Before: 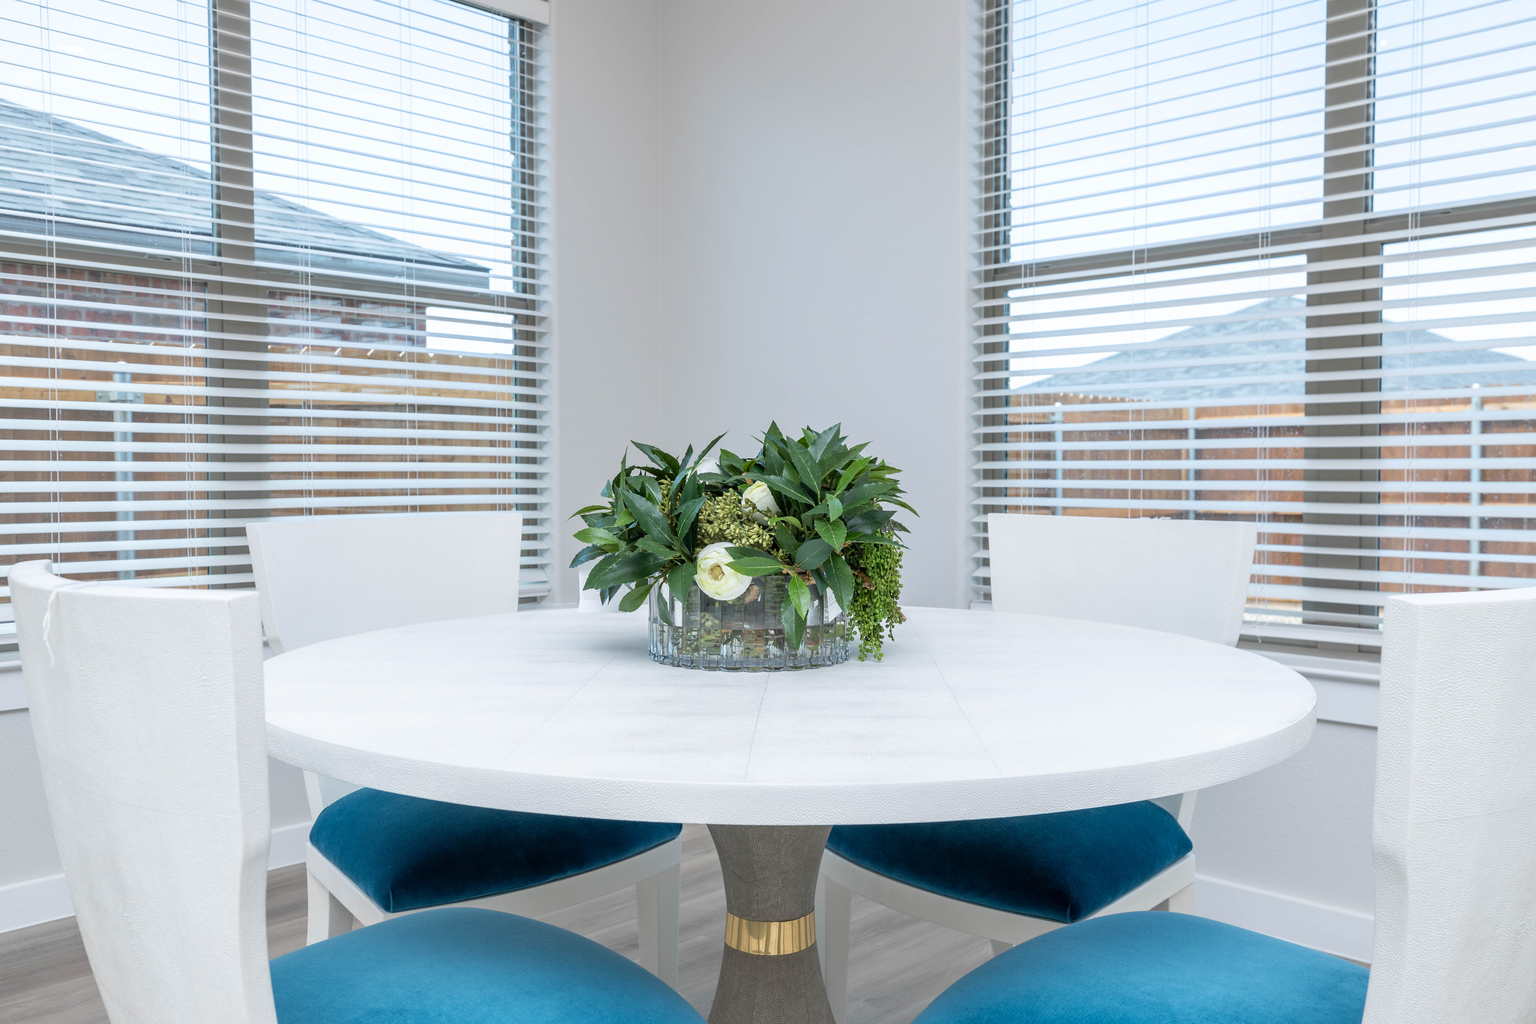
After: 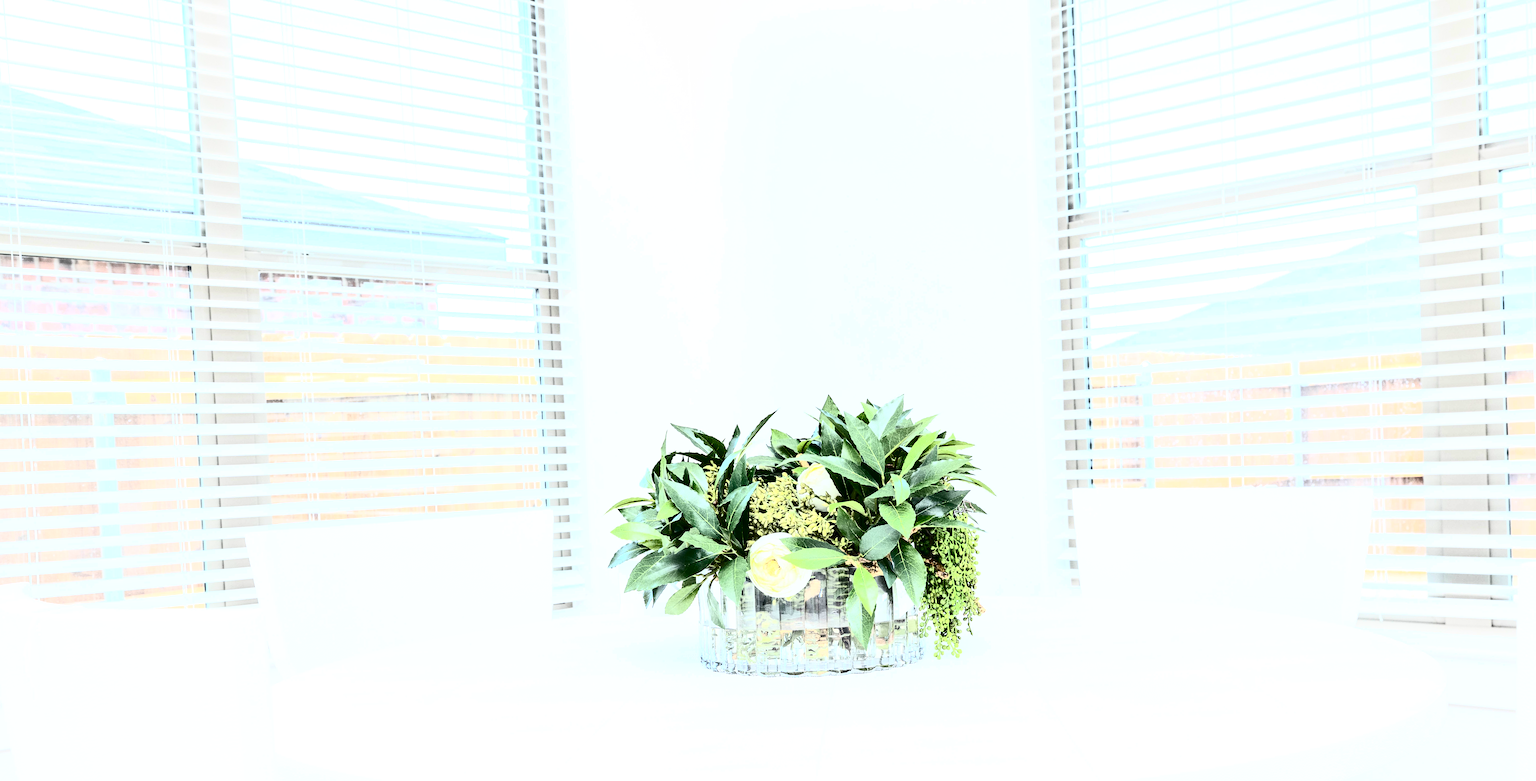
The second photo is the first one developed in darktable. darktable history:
crop: left 3.015%, top 8.969%, right 9.647%, bottom 26.457%
contrast brightness saturation: contrast 0.93, brightness 0.2
rotate and perspective: rotation -2.29°, automatic cropping off
exposure: black level correction 0, exposure 1.1 EV, compensate exposure bias true, compensate highlight preservation false
